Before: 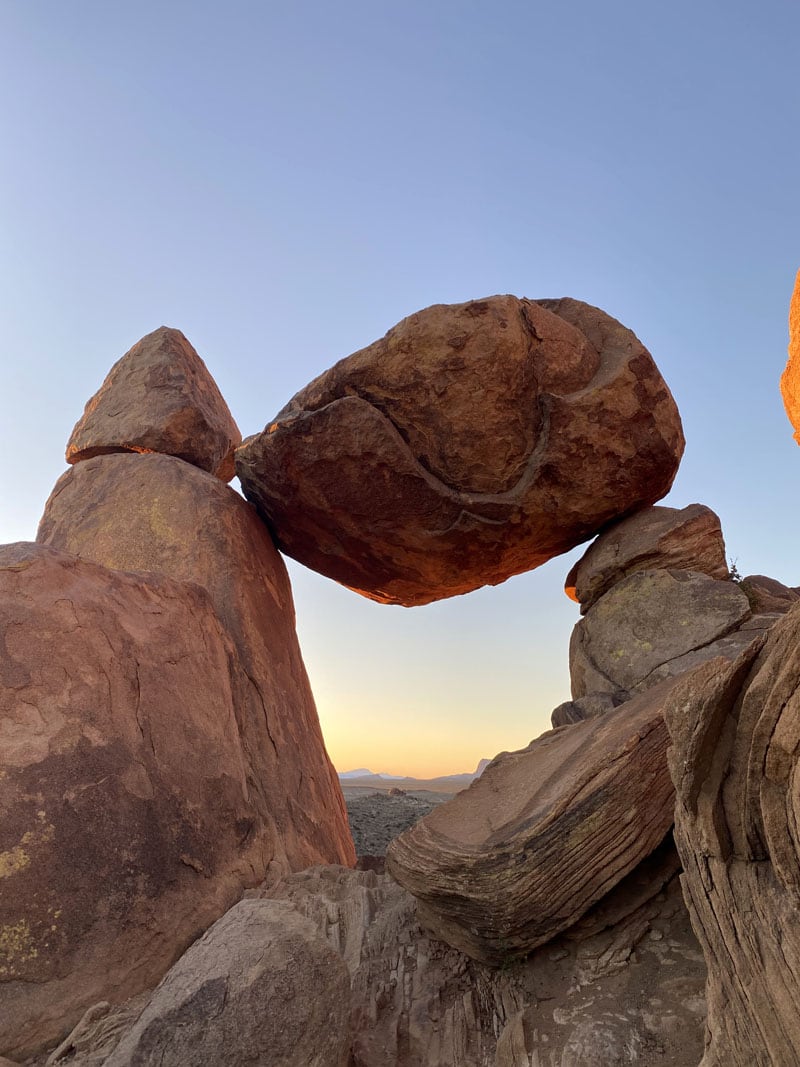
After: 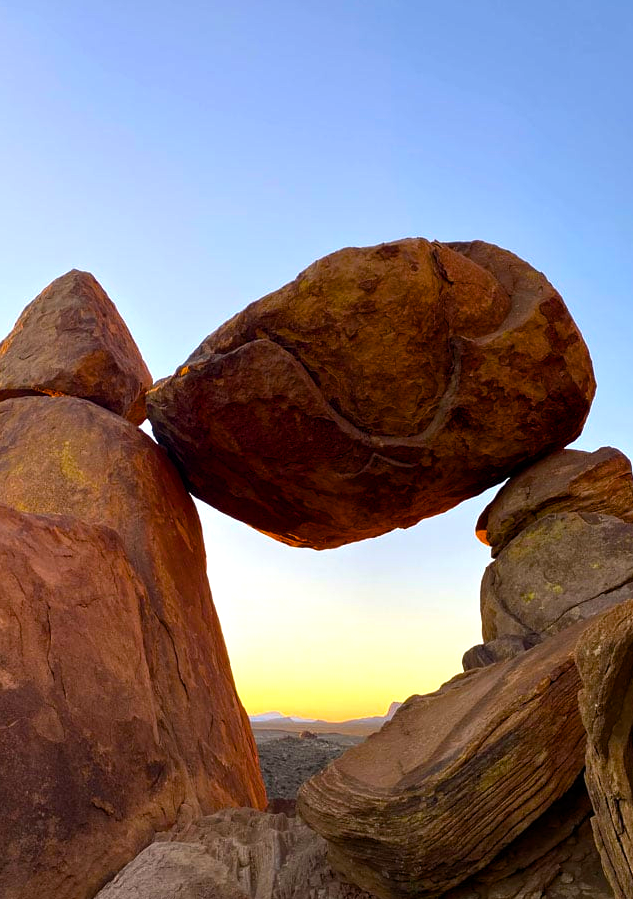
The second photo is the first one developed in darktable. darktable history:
crop: left 11.225%, top 5.381%, right 9.565%, bottom 10.314%
color balance rgb: linear chroma grading › global chroma 9%, perceptual saturation grading › global saturation 36%, perceptual saturation grading › shadows 35%, perceptual brilliance grading › global brilliance 15%, perceptual brilliance grading › shadows -35%, global vibrance 15%
